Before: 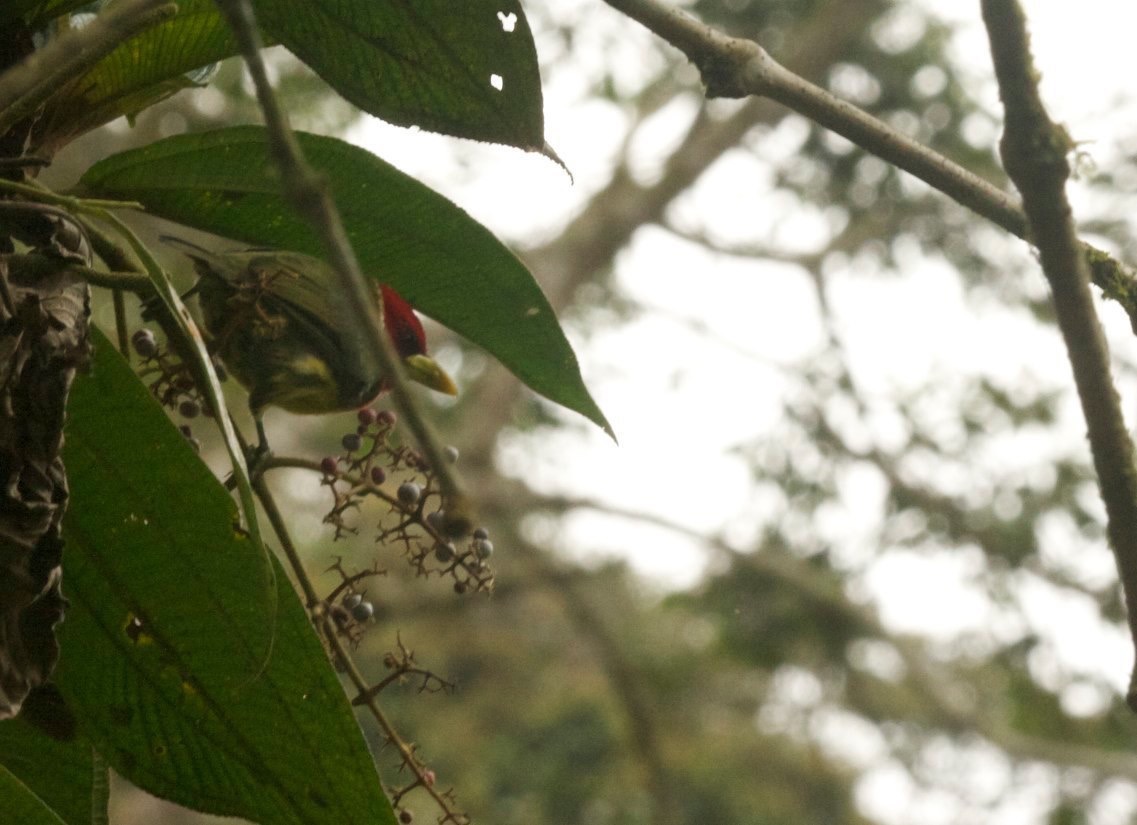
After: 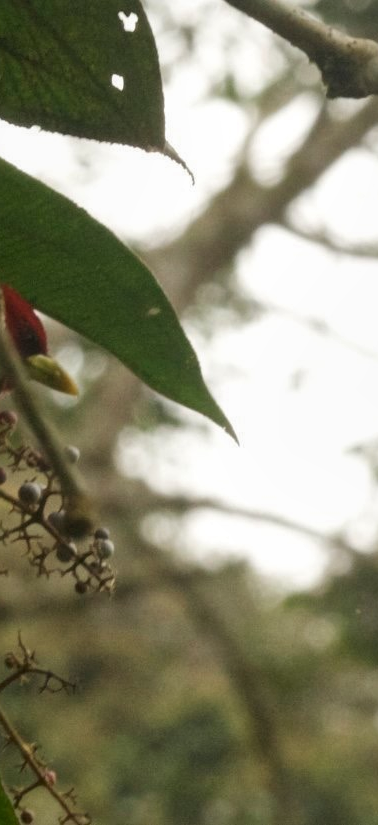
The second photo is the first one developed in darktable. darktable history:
local contrast: mode bilateral grid, contrast 20, coarseness 50, detail 132%, midtone range 0.2
crop: left 33.36%, right 33.36%
exposure: exposure -0.064 EV, compensate highlight preservation false
haze removal: adaptive false
